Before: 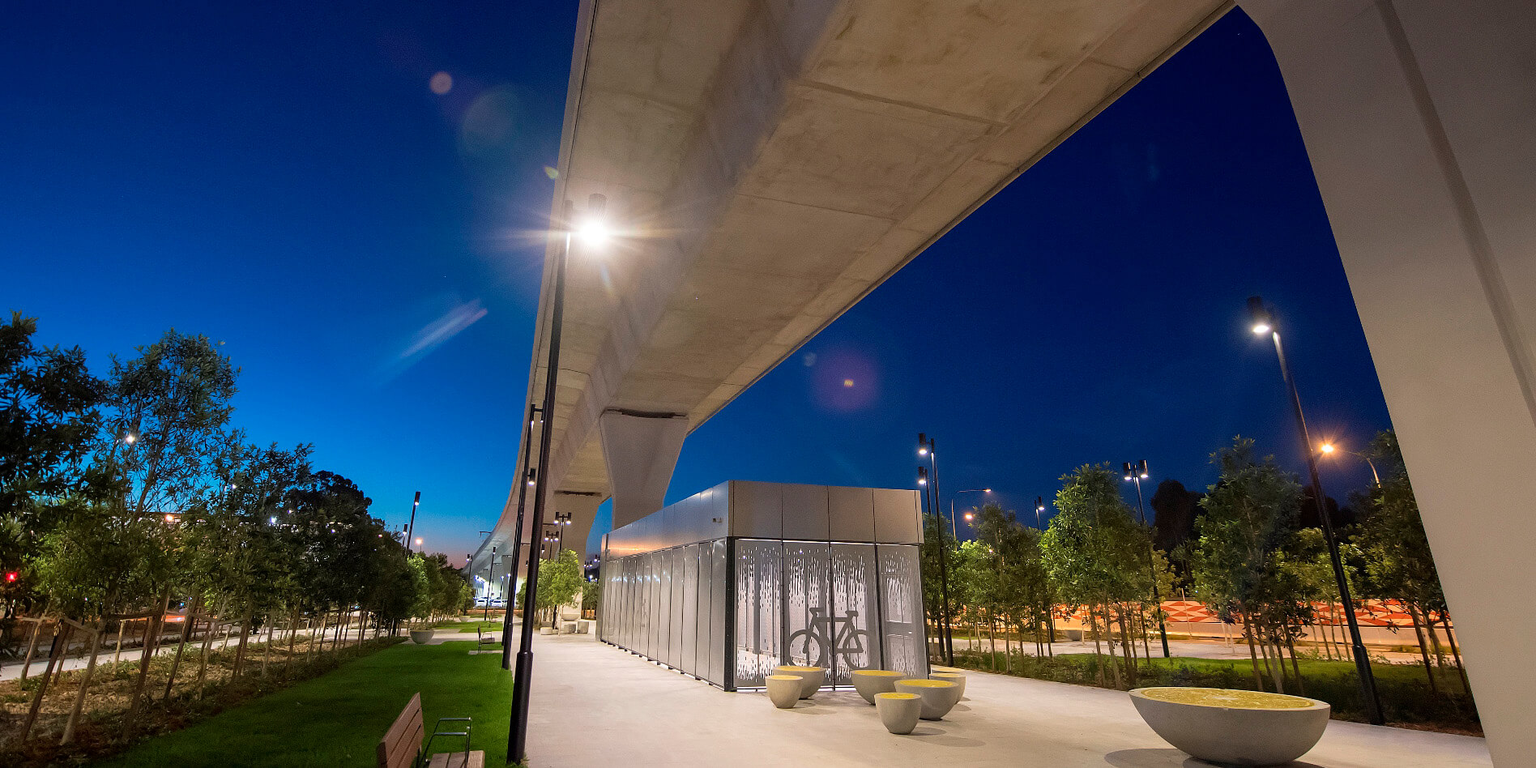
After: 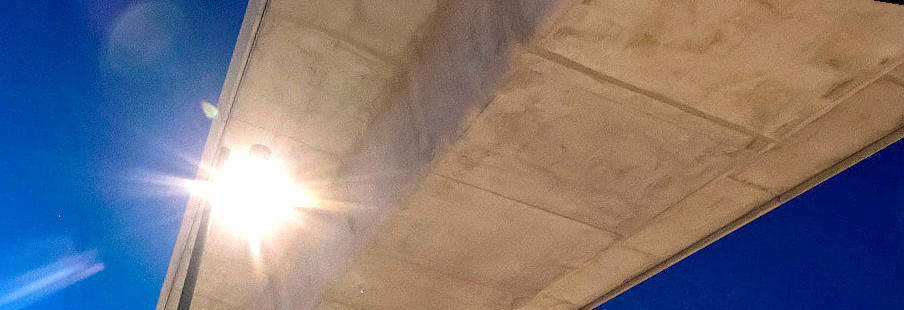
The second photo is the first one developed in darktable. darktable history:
exposure: black level correction 0.001, exposure 1.05 EV, compensate exposure bias true, compensate highlight preservation false
crop: left 28.64%, top 16.832%, right 26.637%, bottom 58.055%
local contrast: highlights 0%, shadows 0%, detail 133%
rotate and perspective: rotation 9.12°, automatic cropping off
